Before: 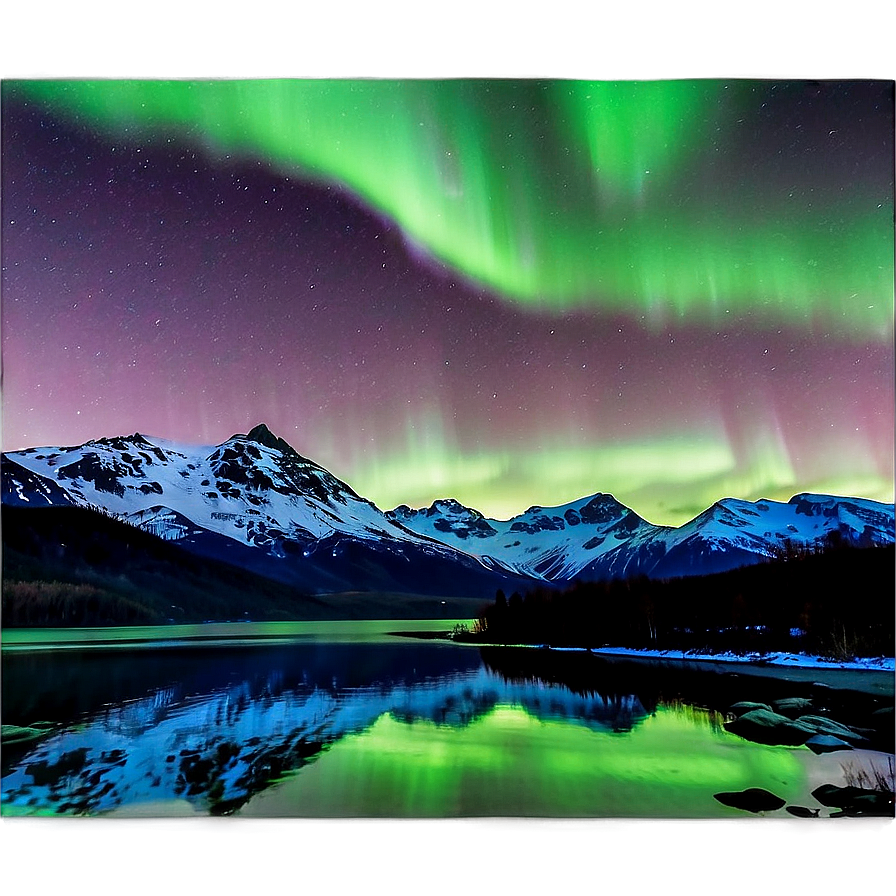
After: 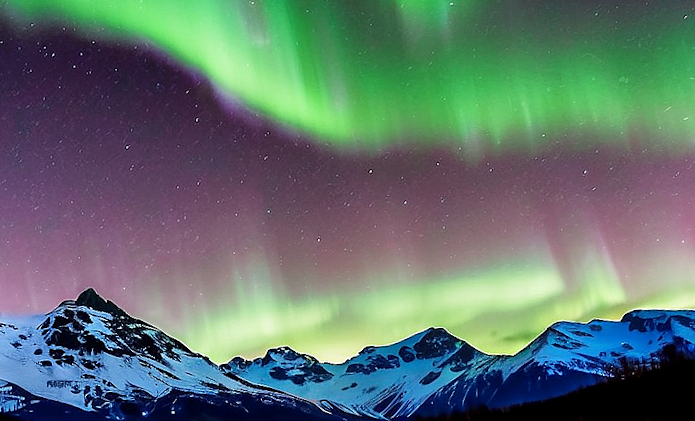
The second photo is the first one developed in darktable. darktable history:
crop: left 18.38%, top 11.092%, right 2.134%, bottom 33.217%
rotate and perspective: rotation -5°, crop left 0.05, crop right 0.952, crop top 0.11, crop bottom 0.89
